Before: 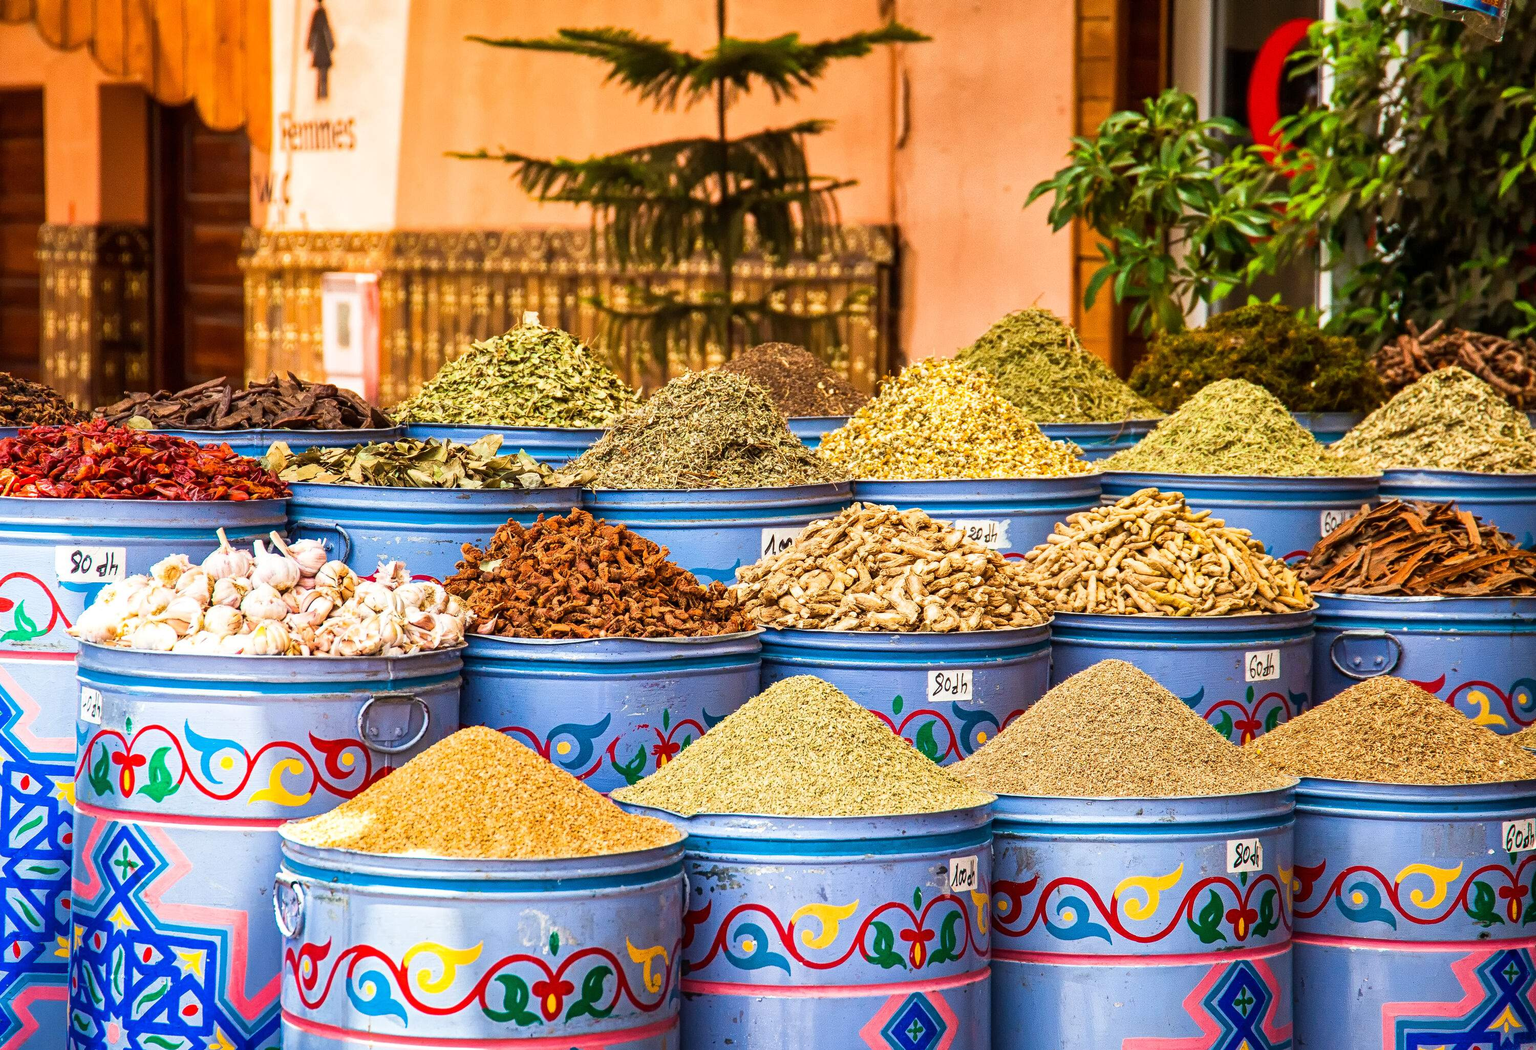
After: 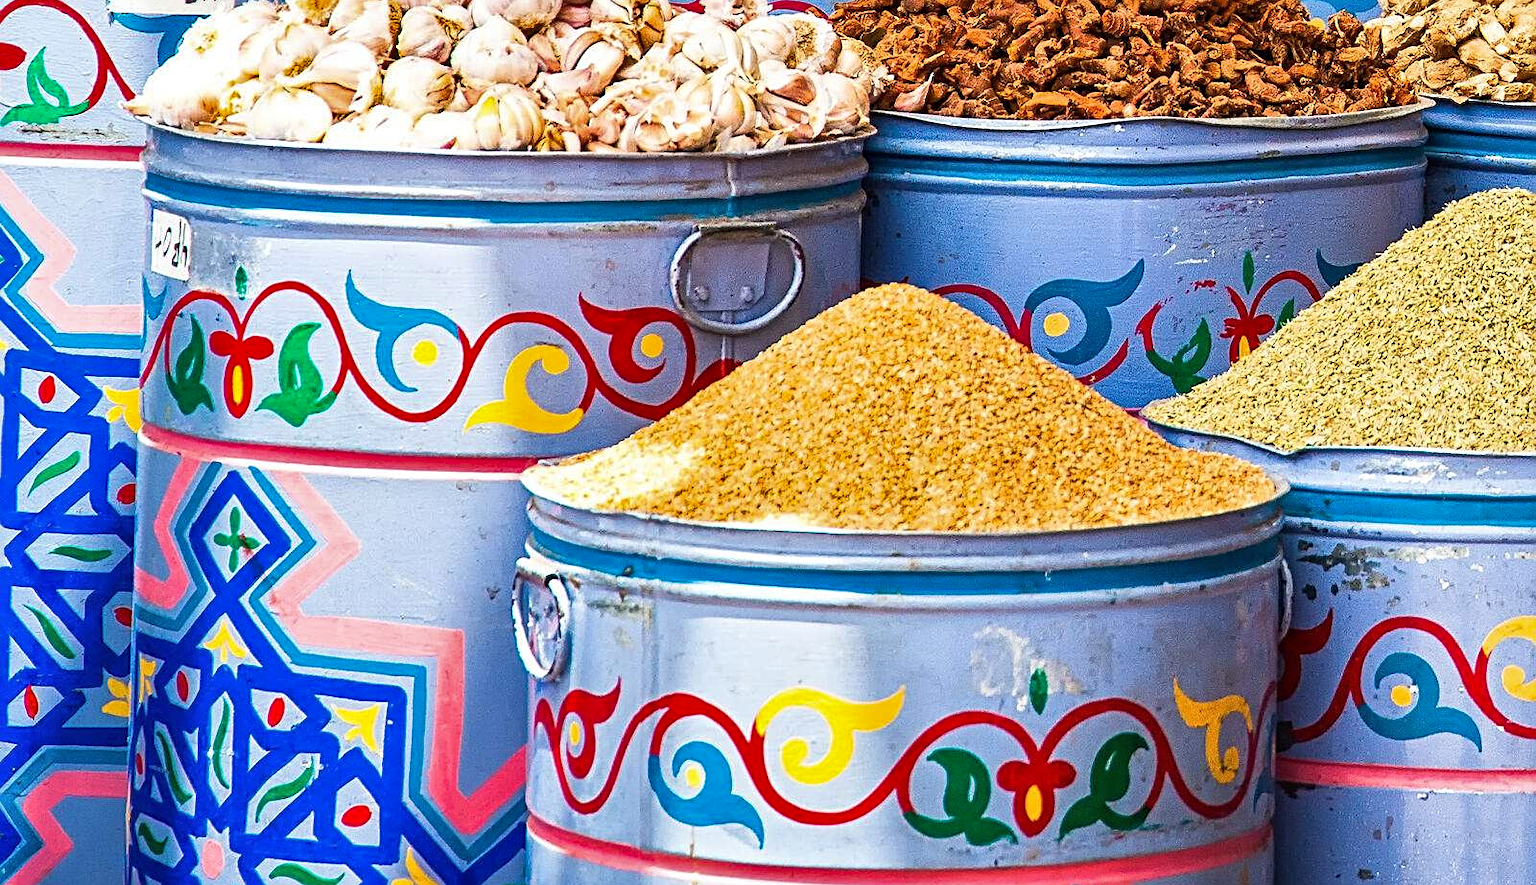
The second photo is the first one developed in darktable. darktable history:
sharpen: on, module defaults
crop and rotate: top 54.778%, right 46.61%, bottom 0.159%
shadows and highlights: shadows 32.83, highlights -47.7, soften with gaussian
